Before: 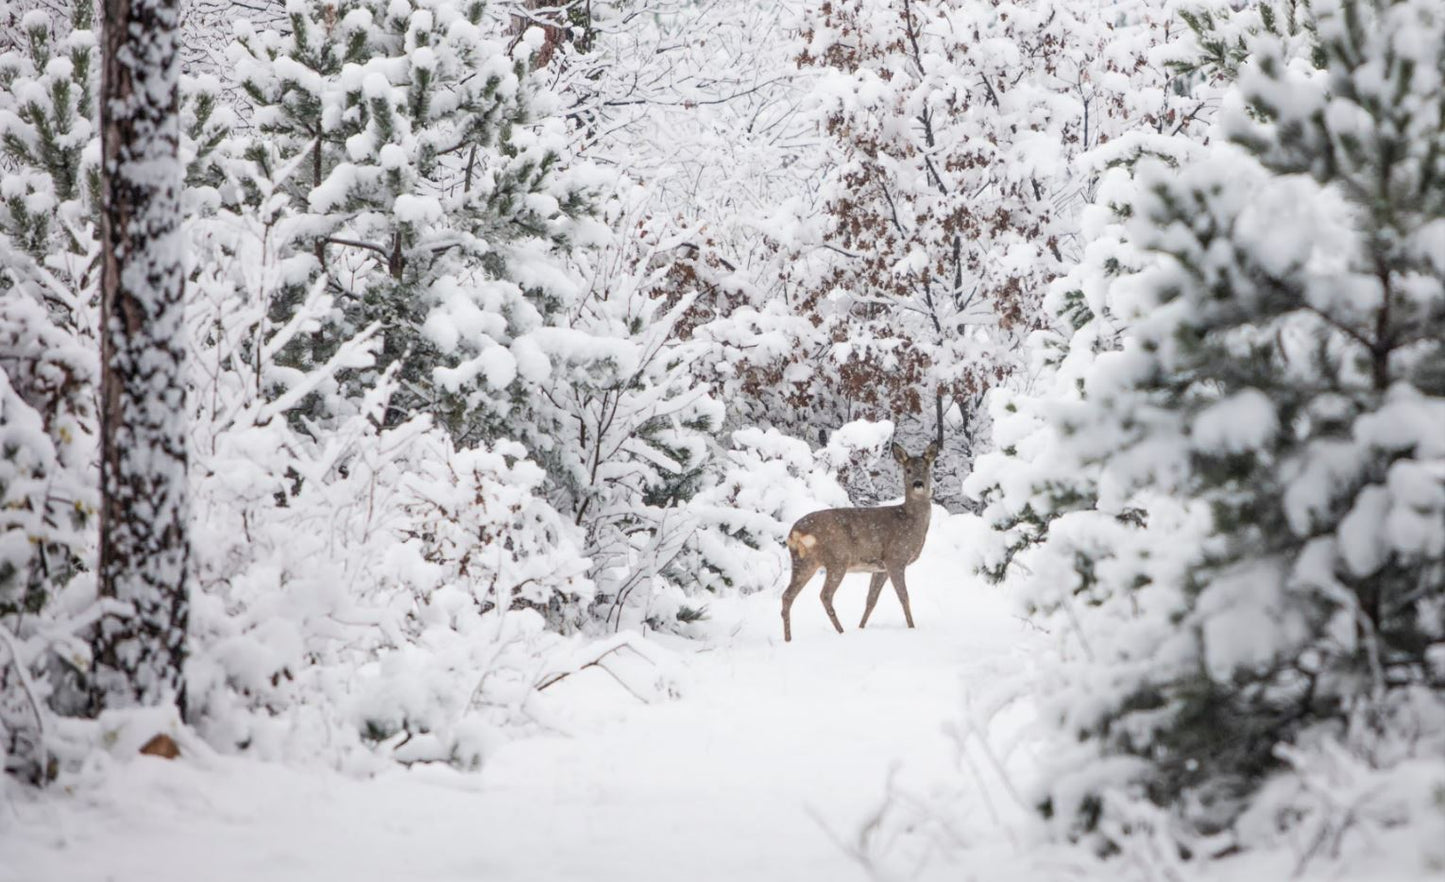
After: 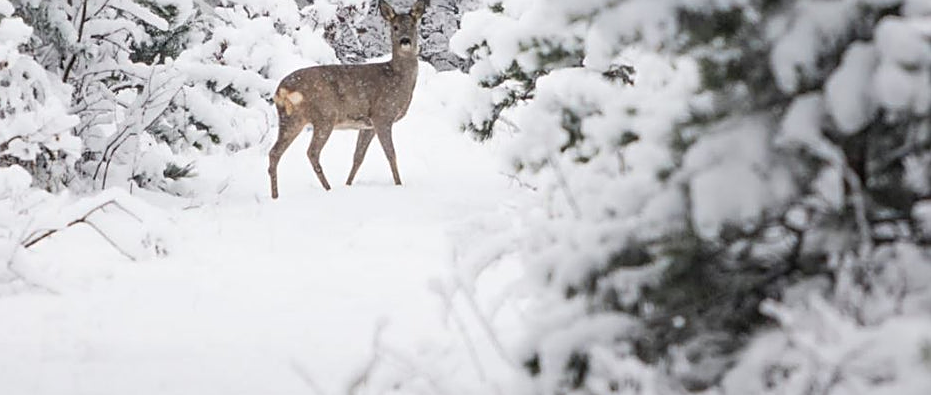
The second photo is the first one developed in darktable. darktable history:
crop and rotate: left 35.509%, top 50.238%, bottom 4.934%
sharpen: on, module defaults
